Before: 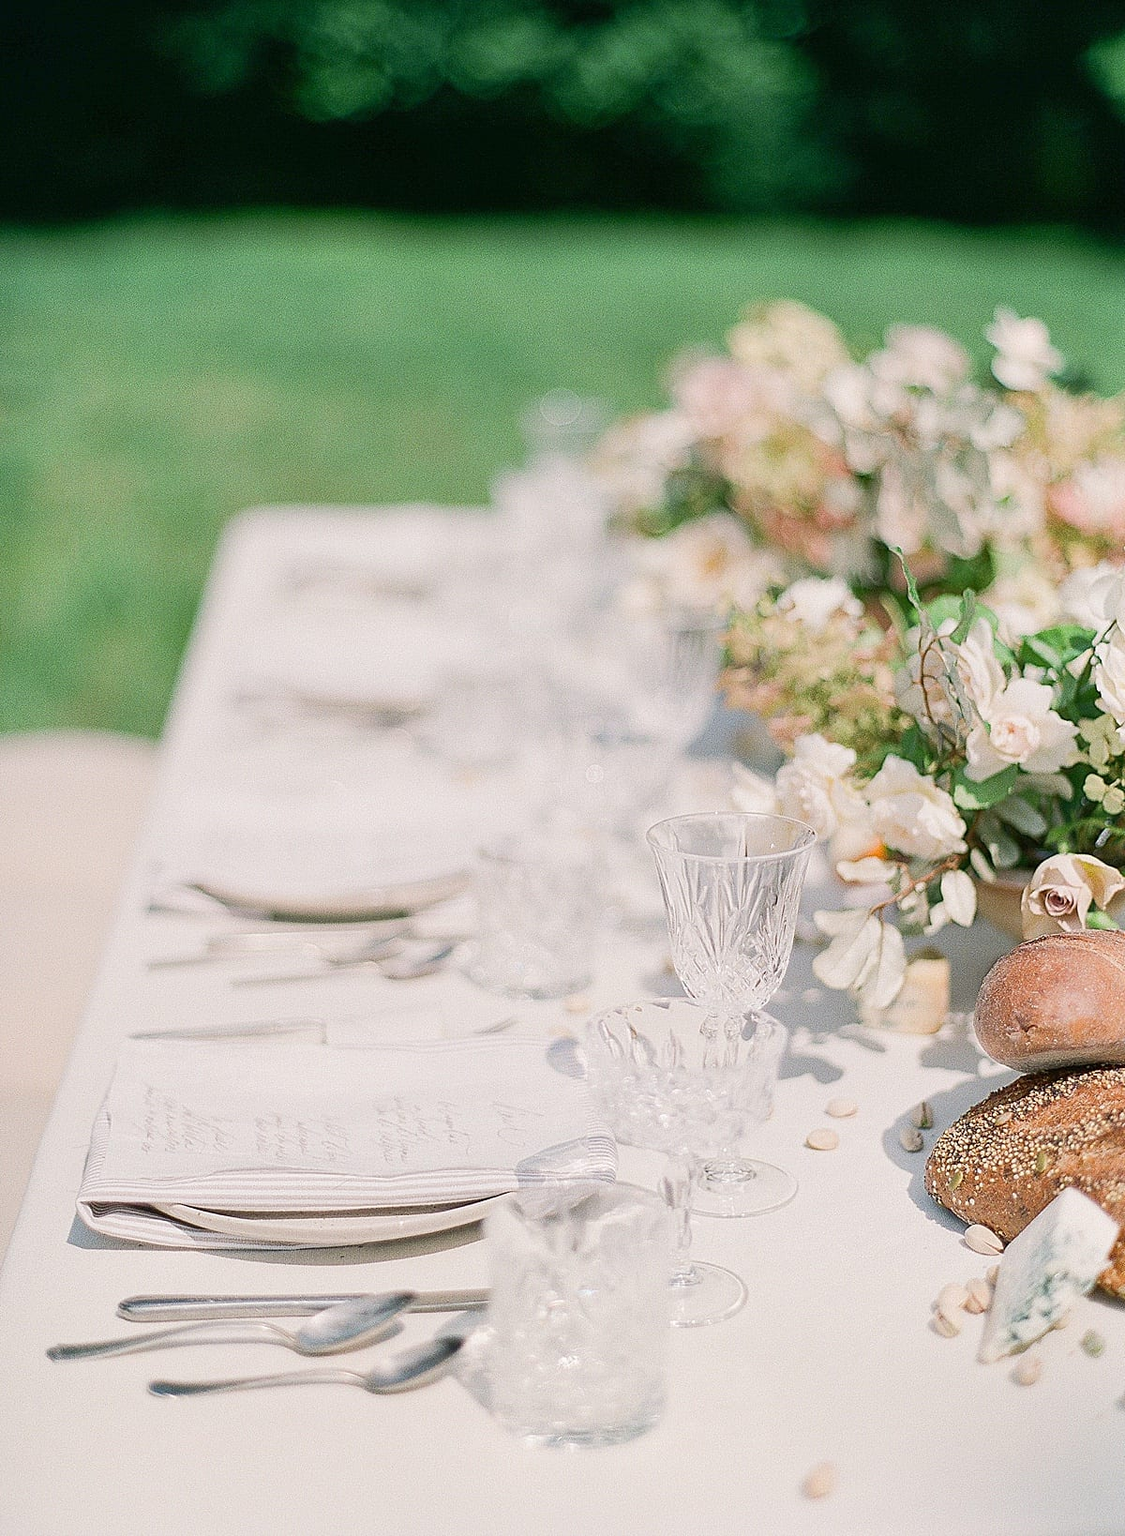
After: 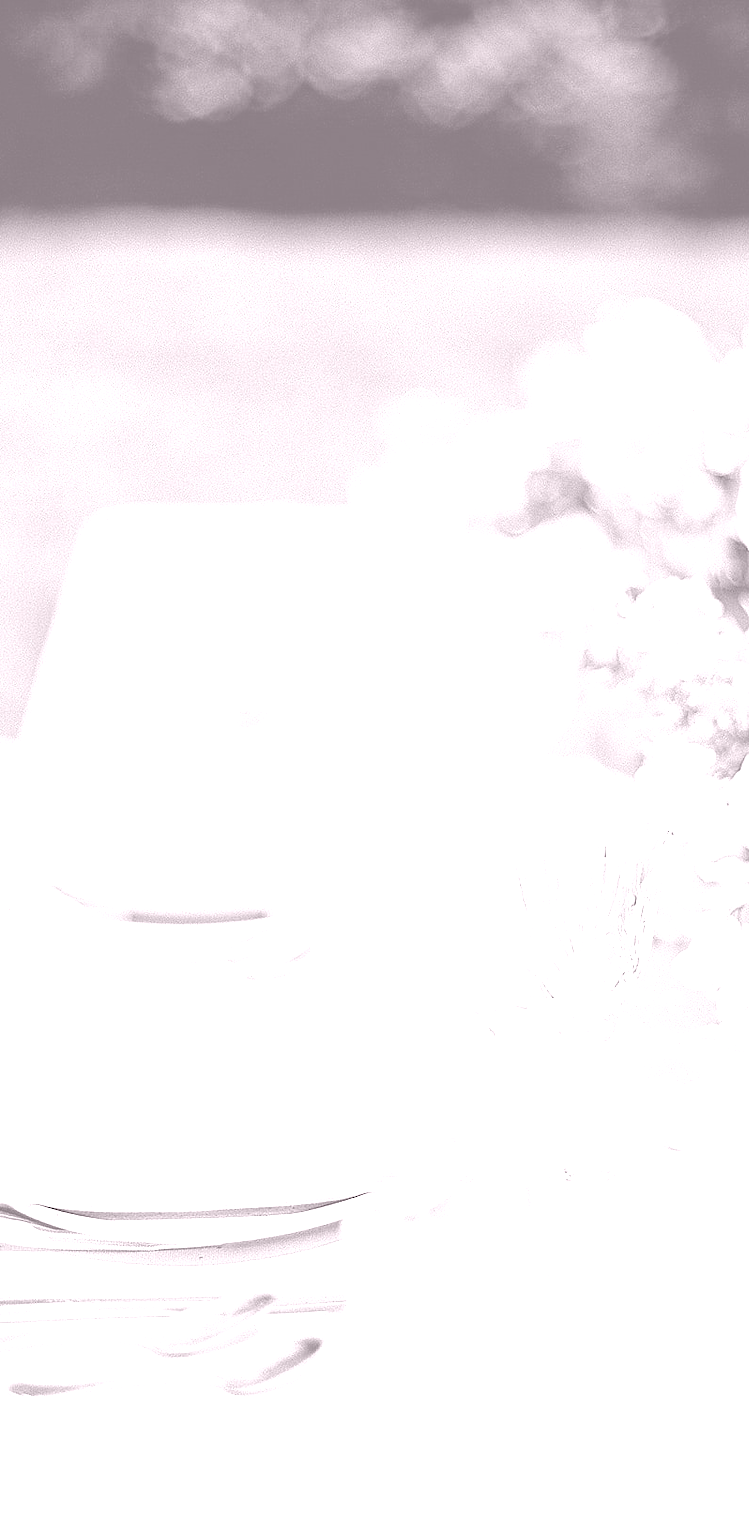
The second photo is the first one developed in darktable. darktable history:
contrast brightness saturation: contrast -0.08, brightness -0.04, saturation -0.11
color zones: curves: ch1 [(0, 0.469) (0.072, 0.457) (0.243, 0.494) (0.429, 0.5) (0.571, 0.5) (0.714, 0.5) (0.857, 0.5) (1, 0.469)]; ch2 [(0, 0.499) (0.143, 0.467) (0.242, 0.436) (0.429, 0.493) (0.571, 0.5) (0.714, 0.5) (0.857, 0.5) (1, 0.499)]
colorize: hue 25.2°, saturation 83%, source mix 82%, lightness 79%, version 1
color balance: mode lift, gamma, gain (sRGB), lift [0.97, 1, 1, 1], gamma [1.03, 1, 1, 1]
crop and rotate: left 12.648%, right 20.685%
